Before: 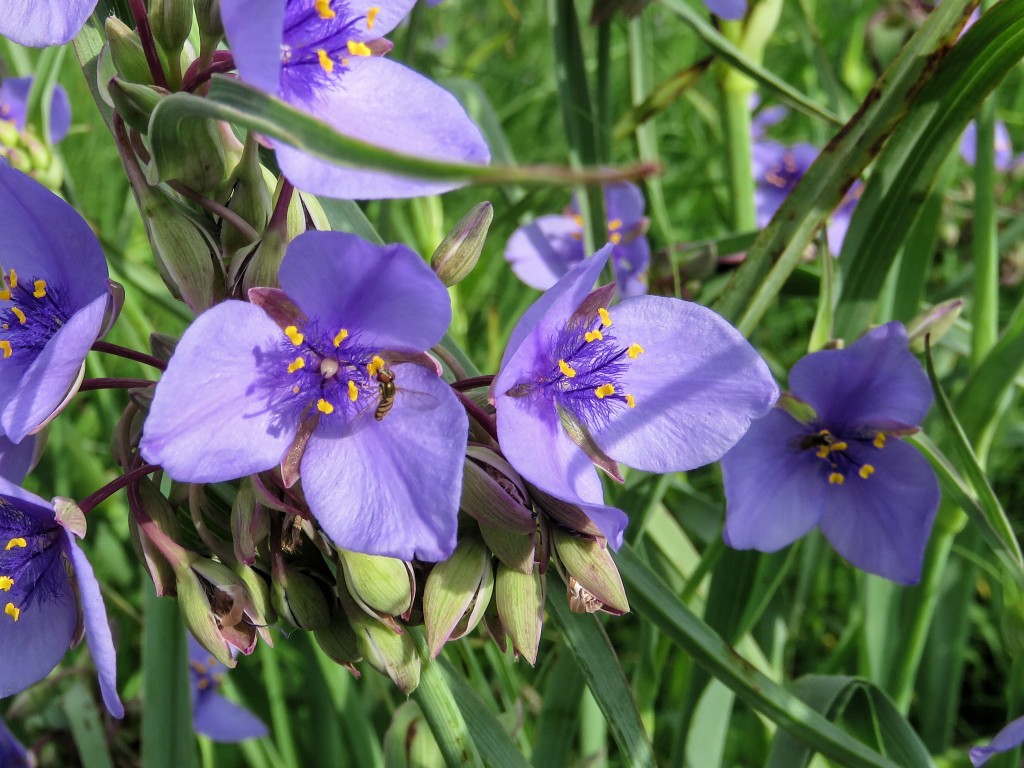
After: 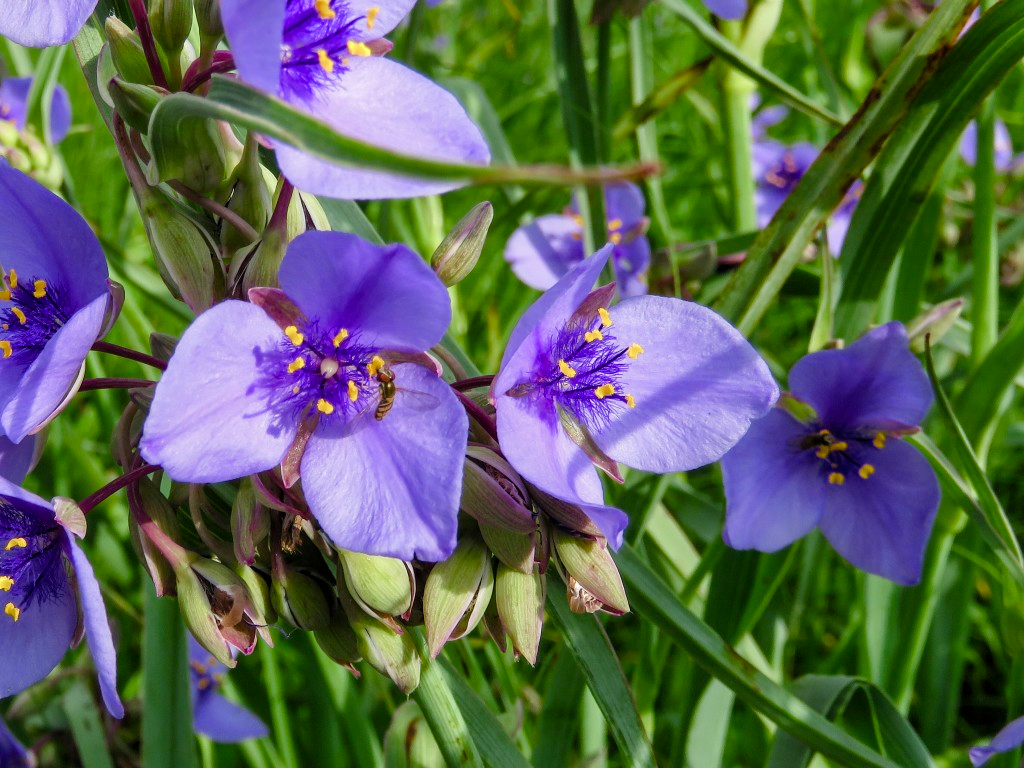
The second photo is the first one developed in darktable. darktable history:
color balance rgb: perceptual saturation grading › global saturation 0.928%, perceptual saturation grading › highlights -17.066%, perceptual saturation grading › mid-tones 33.759%, perceptual saturation grading › shadows 50.324%, global vibrance 9.576%
